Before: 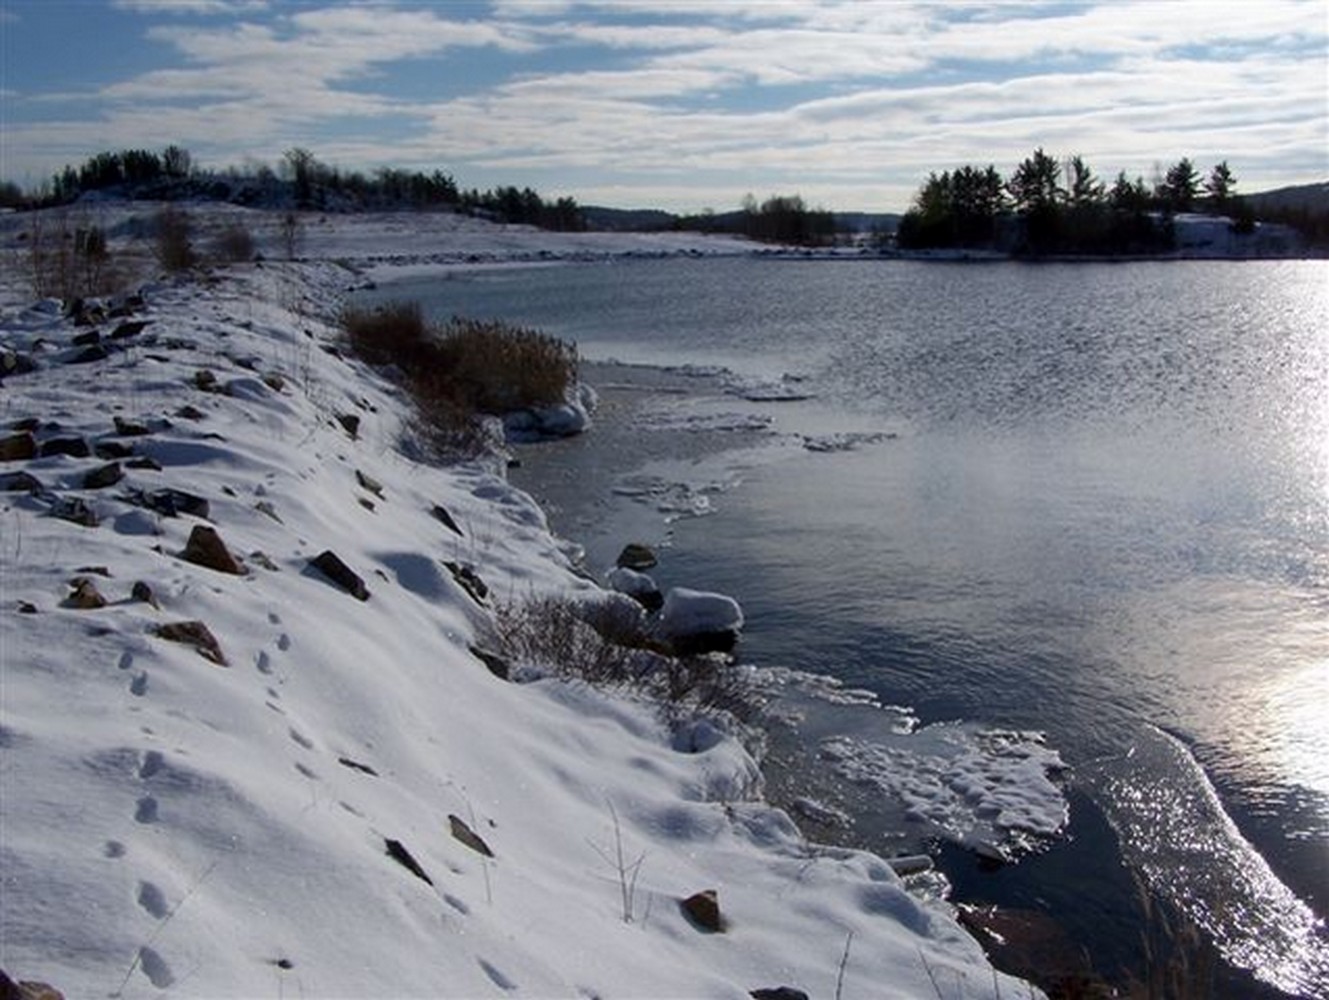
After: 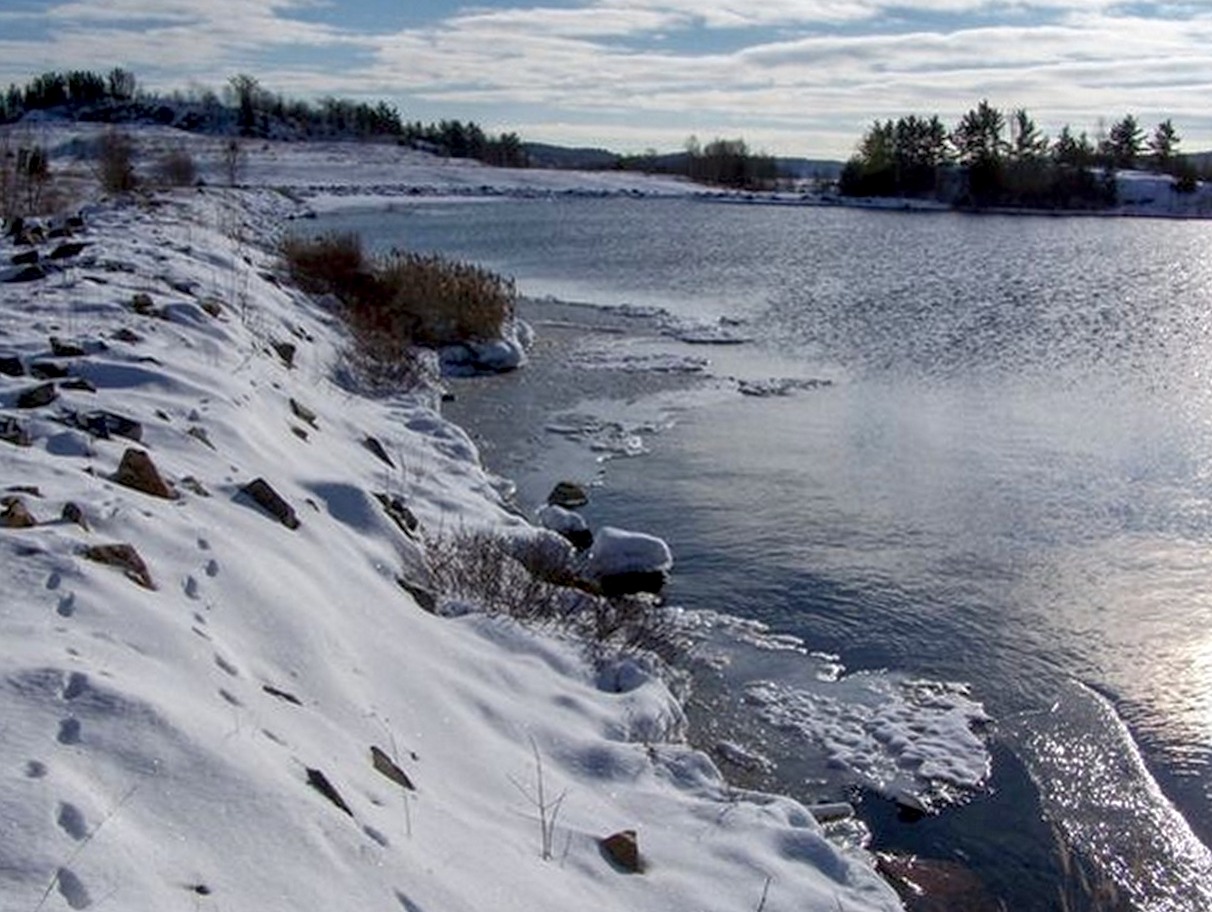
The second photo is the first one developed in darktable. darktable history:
tone equalizer: -8 EV 1 EV, -7 EV 1 EV, -6 EV 1 EV, -5 EV 1 EV, -4 EV 1 EV, -3 EV 0.75 EV, -2 EV 0.5 EV, -1 EV 0.25 EV
local contrast: detail 130%
crop and rotate: angle -1.96°, left 3.097%, top 4.154%, right 1.586%, bottom 0.529%
